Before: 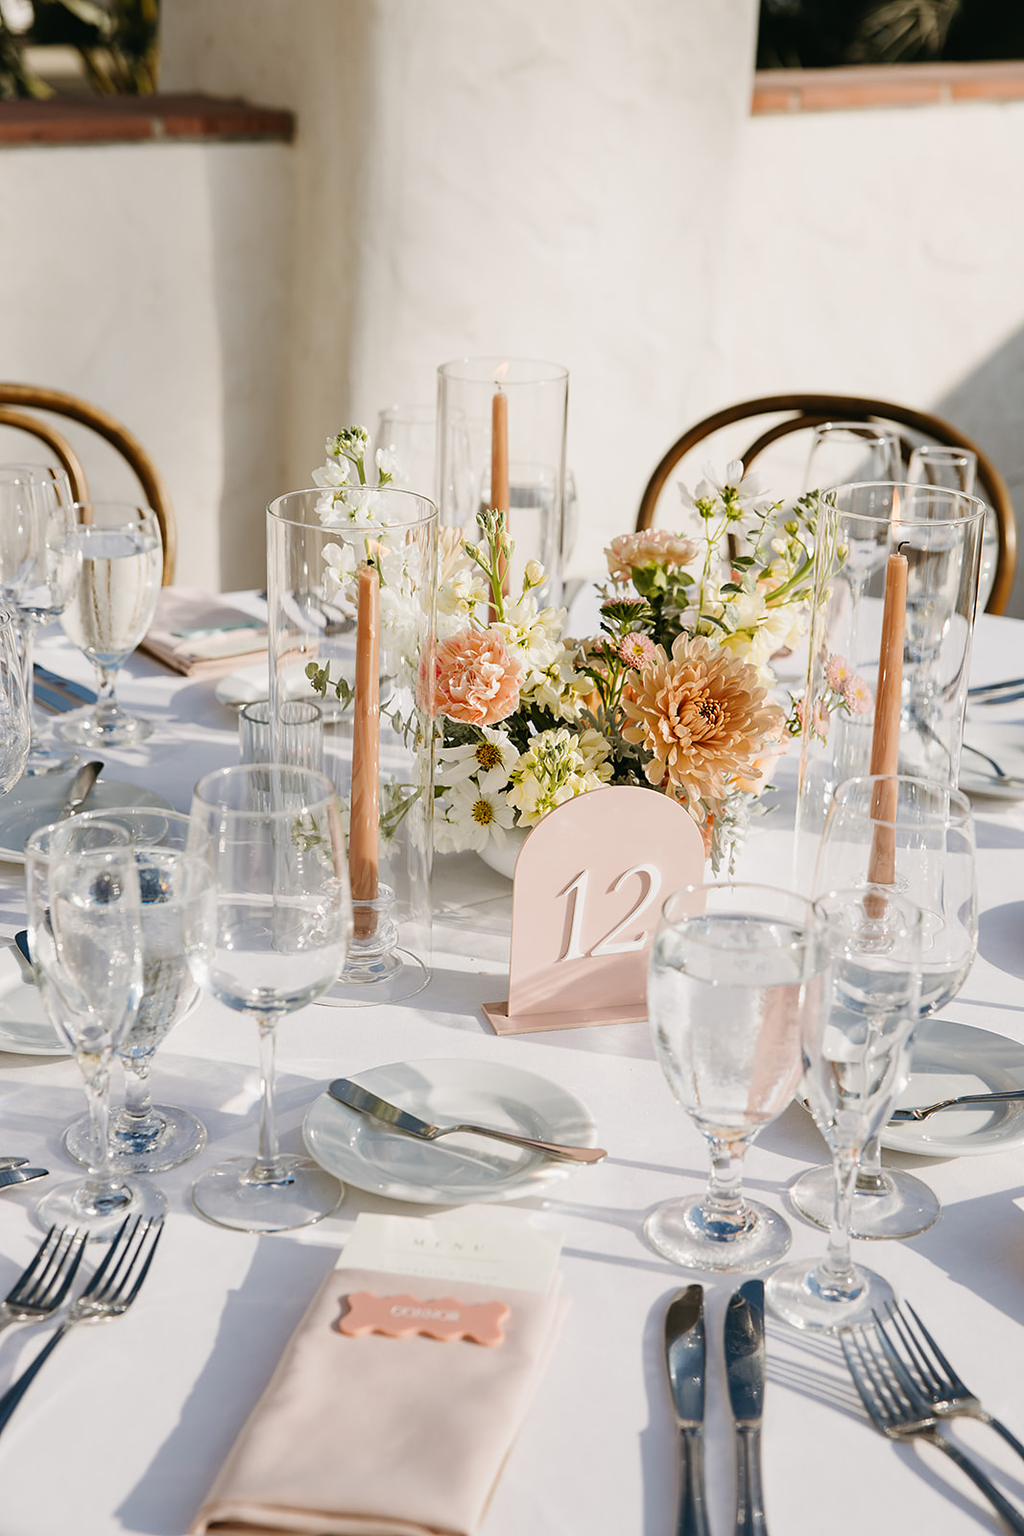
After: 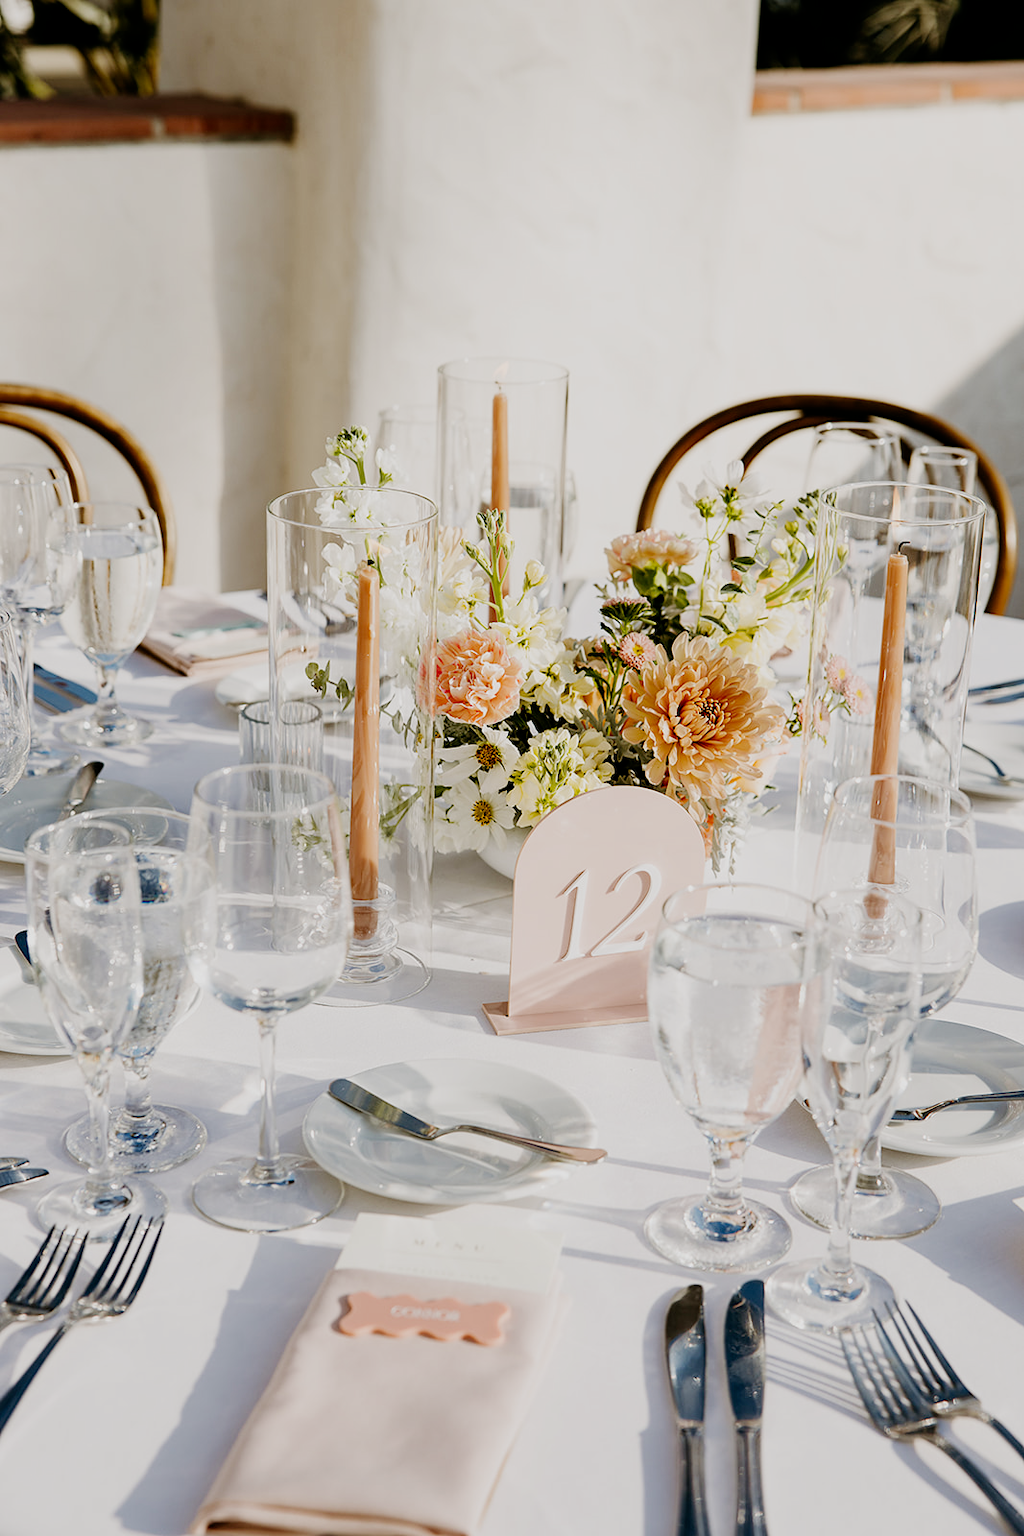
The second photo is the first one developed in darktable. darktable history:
filmic rgb: middle gray luminance 29%, black relative exposure -10.3 EV, white relative exposure 5.5 EV, threshold 6 EV, target black luminance 0%, hardness 3.95, latitude 2.04%, contrast 1.132, highlights saturation mix 5%, shadows ↔ highlights balance 15.11%, add noise in highlights 0, preserve chrominance no, color science v3 (2019), use custom middle-gray values true, iterations of high-quality reconstruction 0, contrast in highlights soft, enable highlight reconstruction true
exposure: black level correction 0, exposure 0.7 EV, compensate exposure bias true, compensate highlight preservation false
